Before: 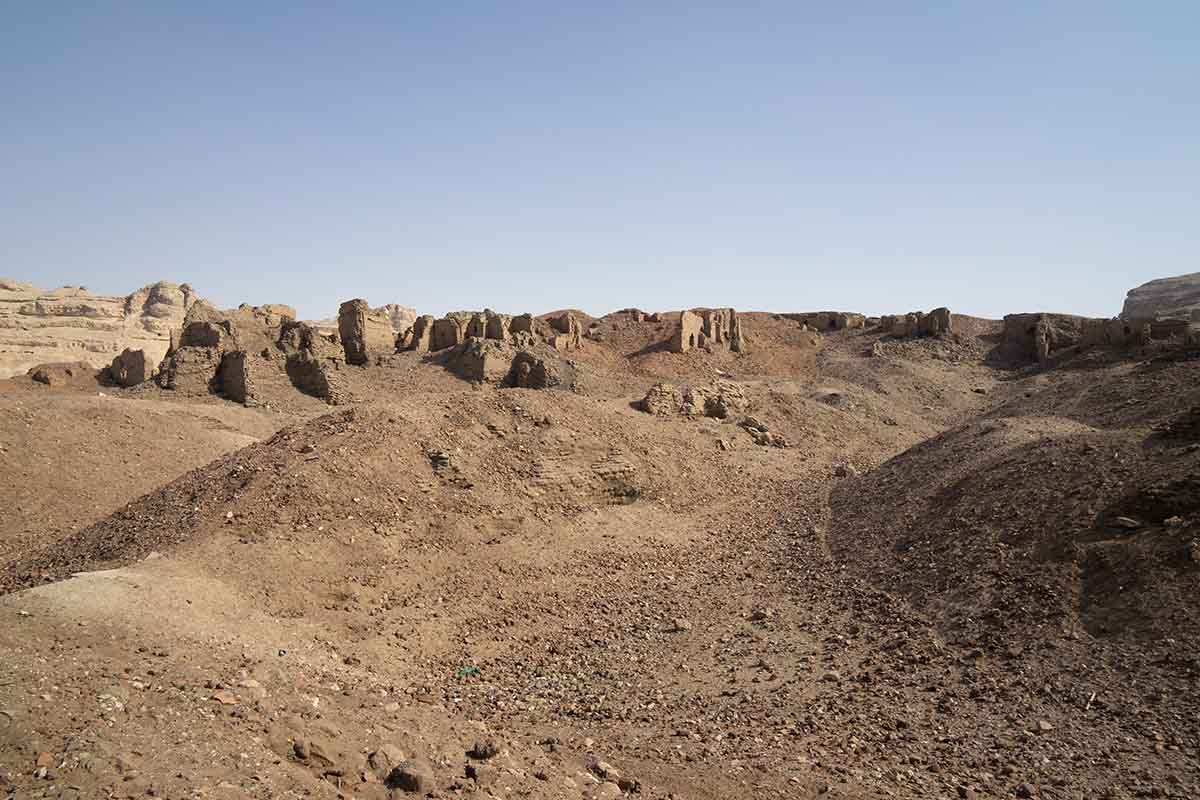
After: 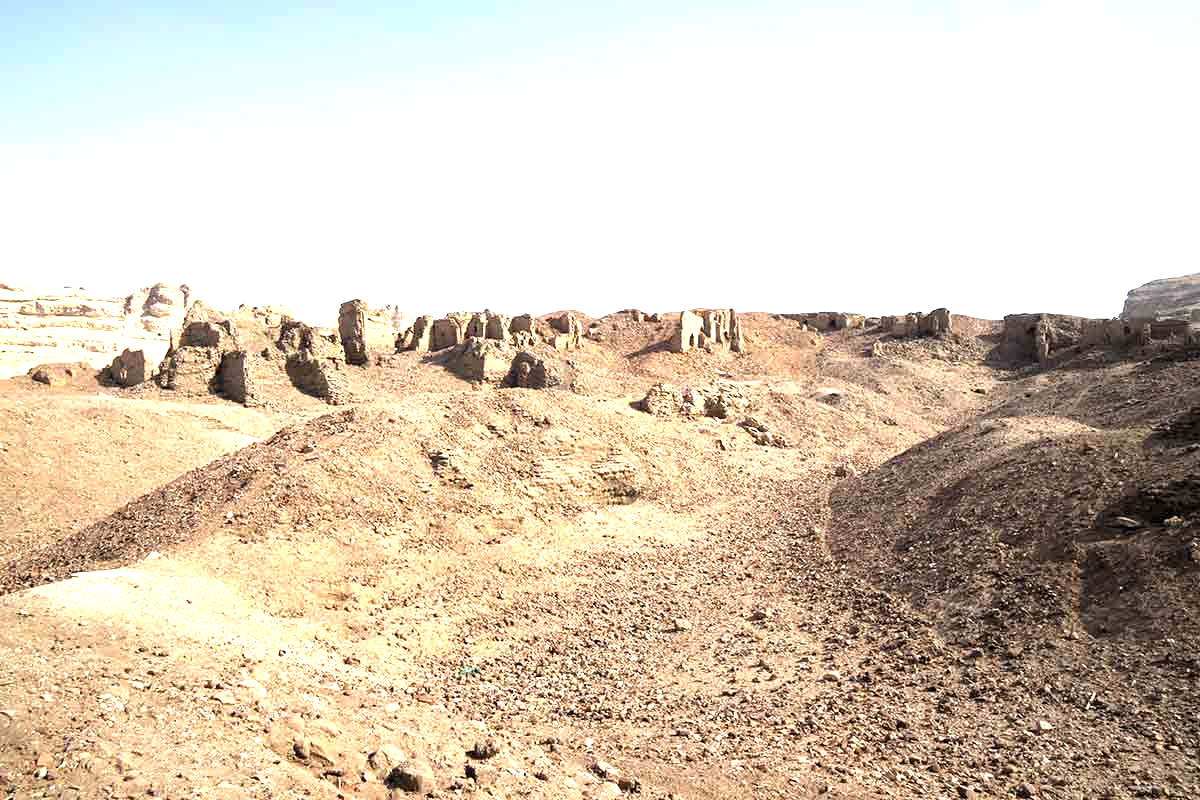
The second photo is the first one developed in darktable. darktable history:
exposure: black level correction 0, exposure 1.2 EV, compensate exposure bias true, compensate highlight preservation false
levels: levels [0.055, 0.477, 0.9]
